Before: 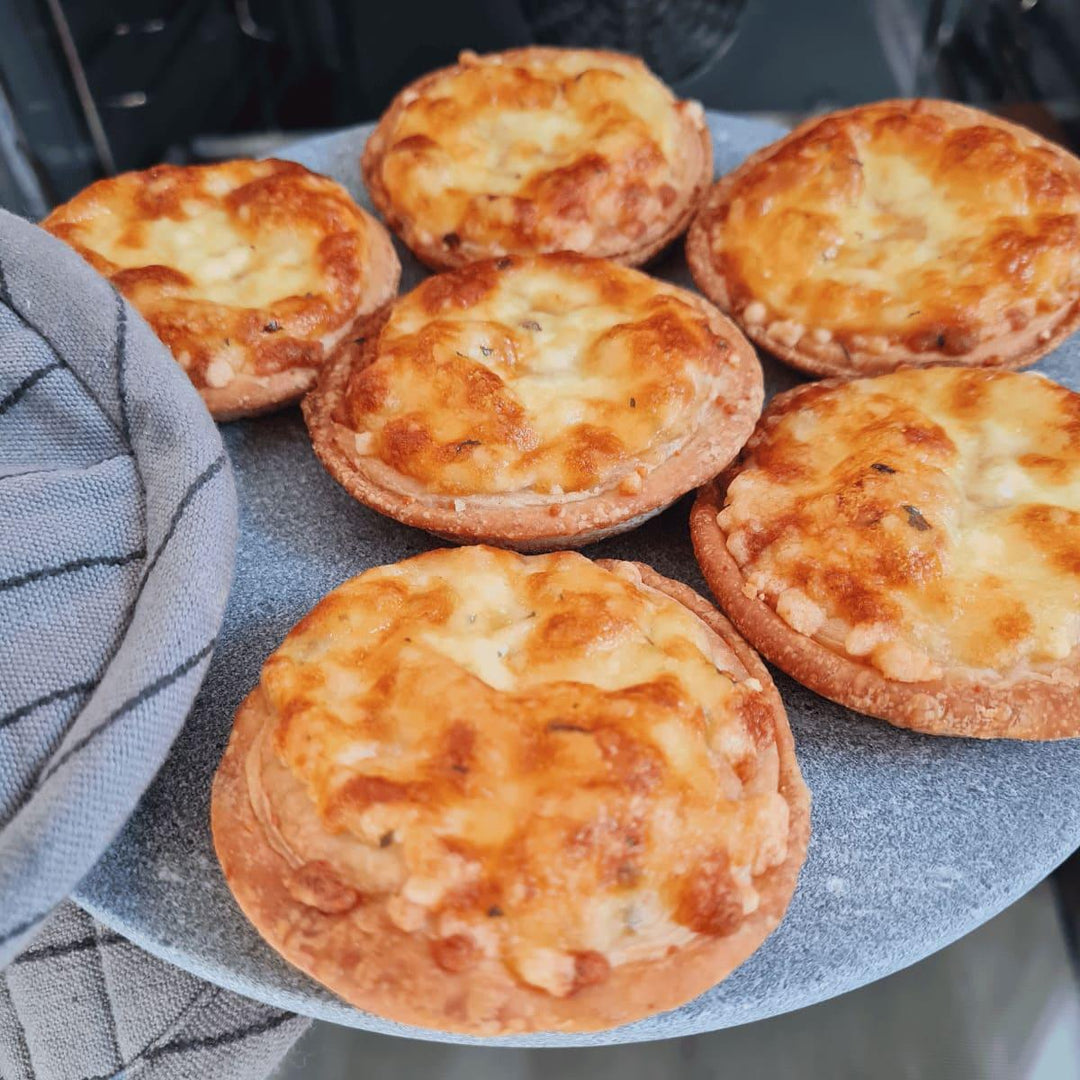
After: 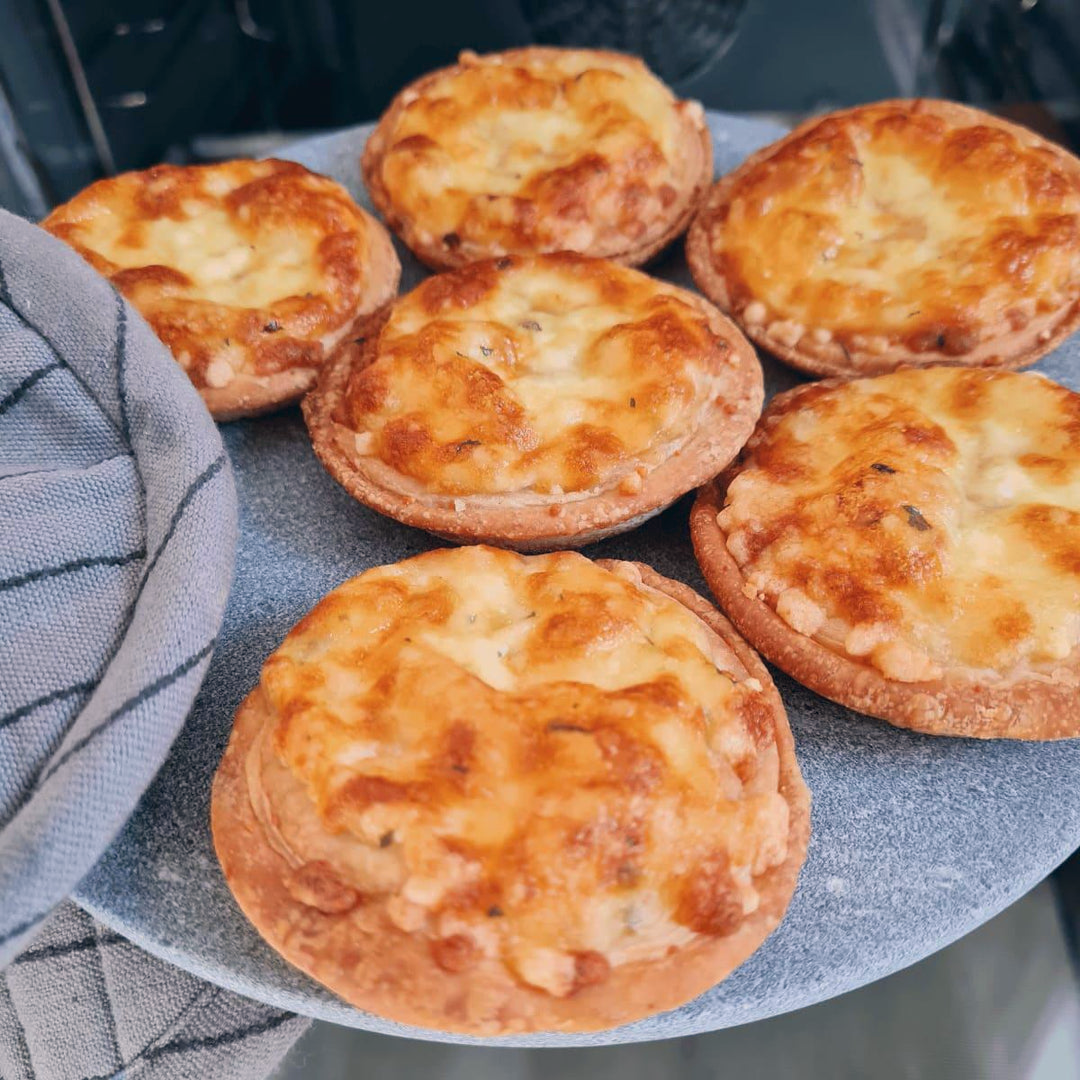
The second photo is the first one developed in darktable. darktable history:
color correction: highlights a* 5.35, highlights b* 5.35, shadows a* -4.55, shadows b* -5.05
contrast equalizer: y [[0.502, 0.505, 0.512, 0.529, 0.564, 0.588], [0.5 ×6], [0.502, 0.505, 0.512, 0.529, 0.564, 0.588], [0, 0.001, 0.001, 0.004, 0.008, 0.011], [0, 0.001, 0.001, 0.004, 0.008, 0.011]], mix -0.183
